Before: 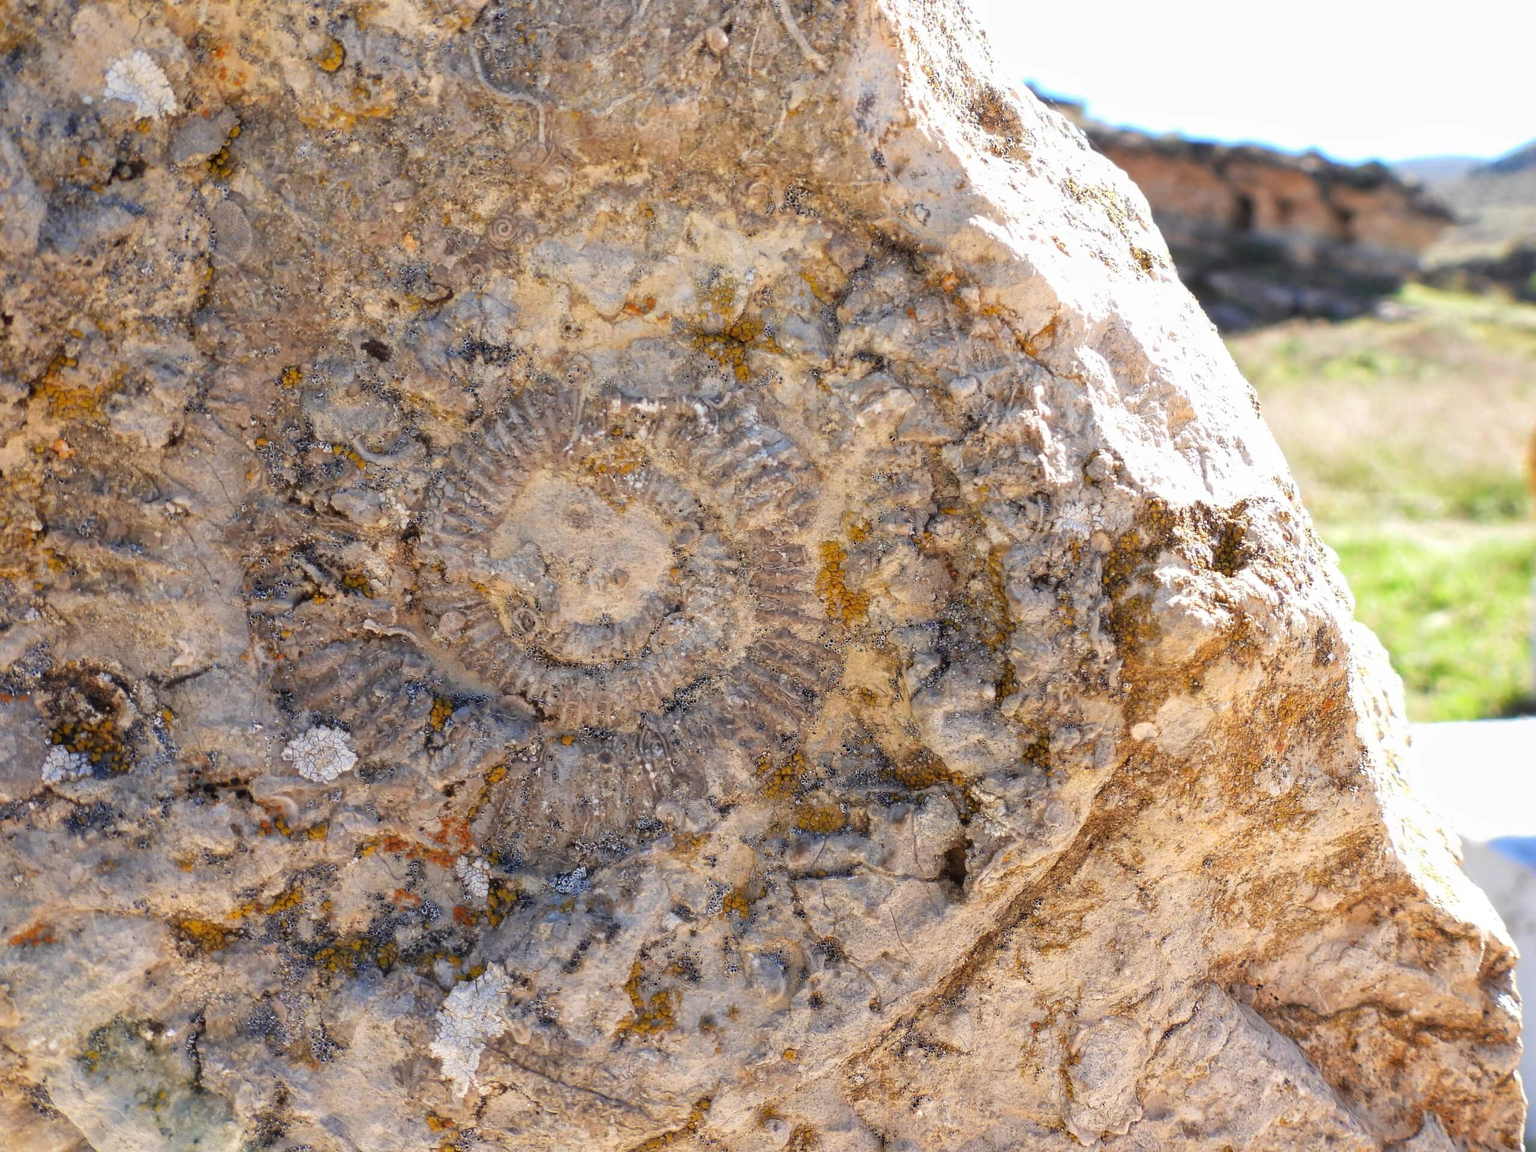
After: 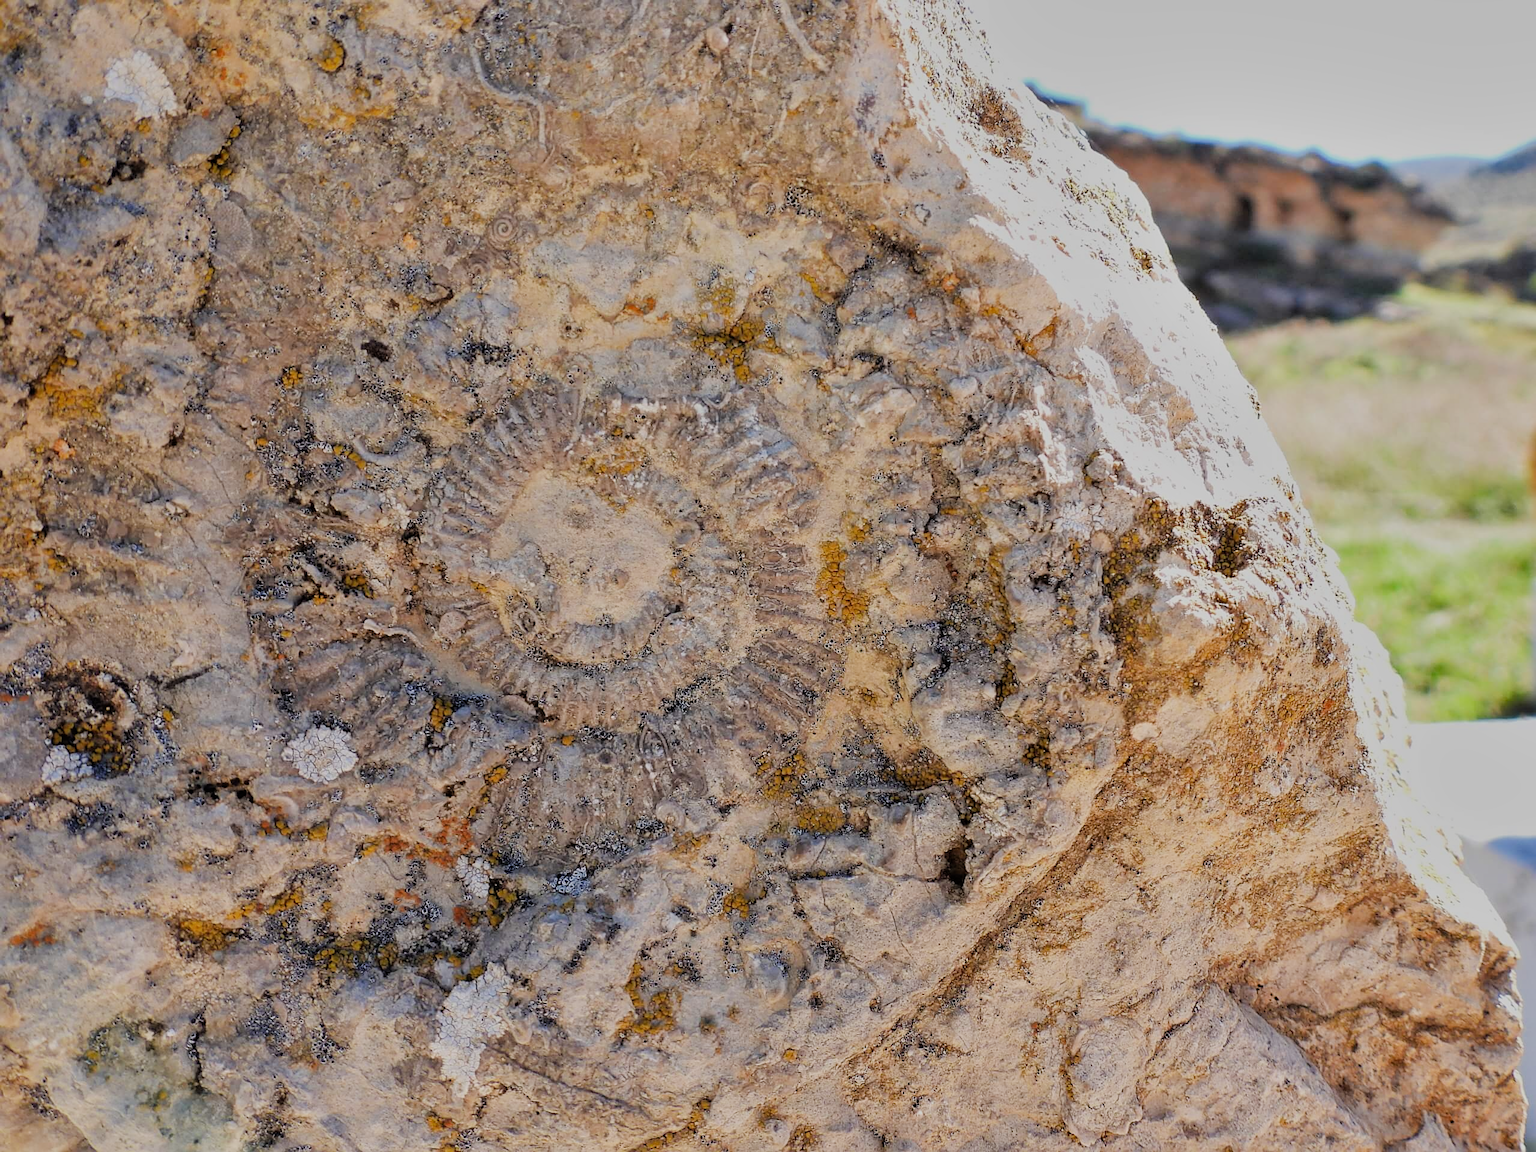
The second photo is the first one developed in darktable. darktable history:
shadows and highlights: soften with gaussian
filmic rgb: black relative exposure -7.15 EV, white relative exposure 5.36 EV, hardness 3.02
sharpen: on, module defaults
rotate and perspective: crop left 0, crop top 0
